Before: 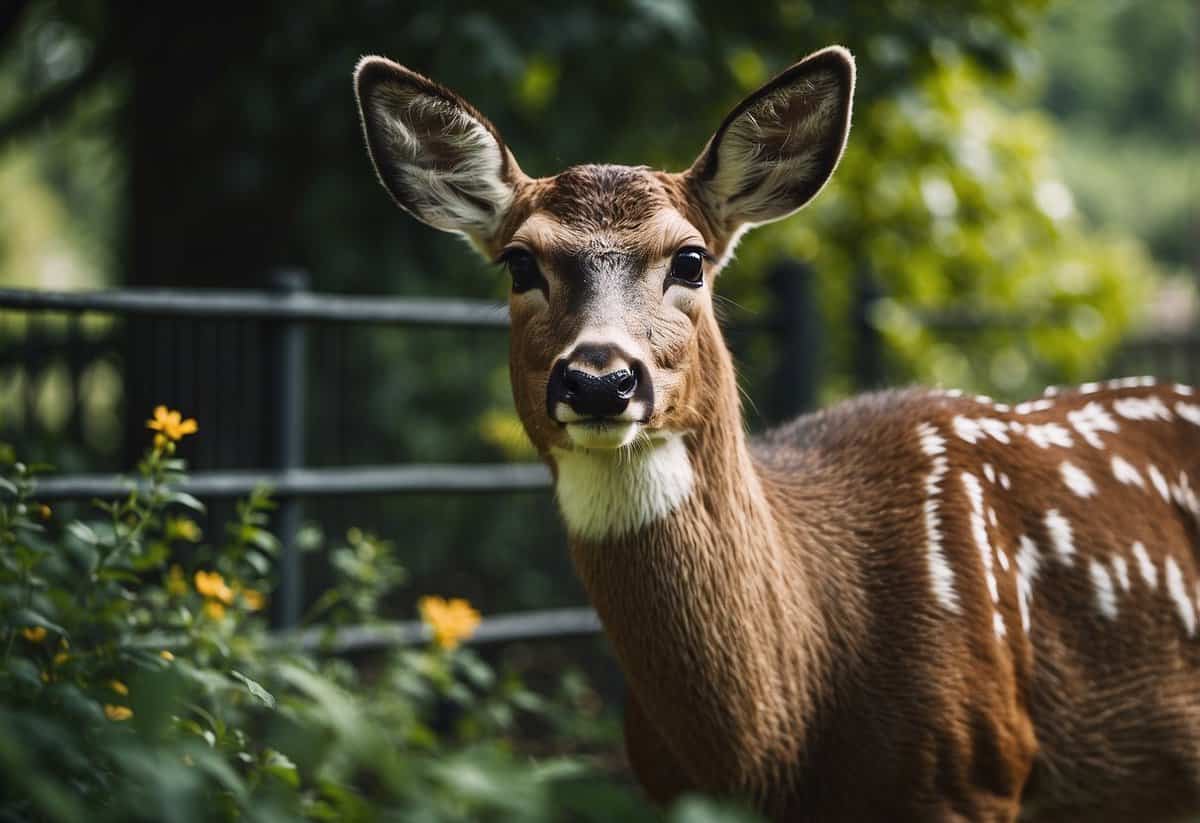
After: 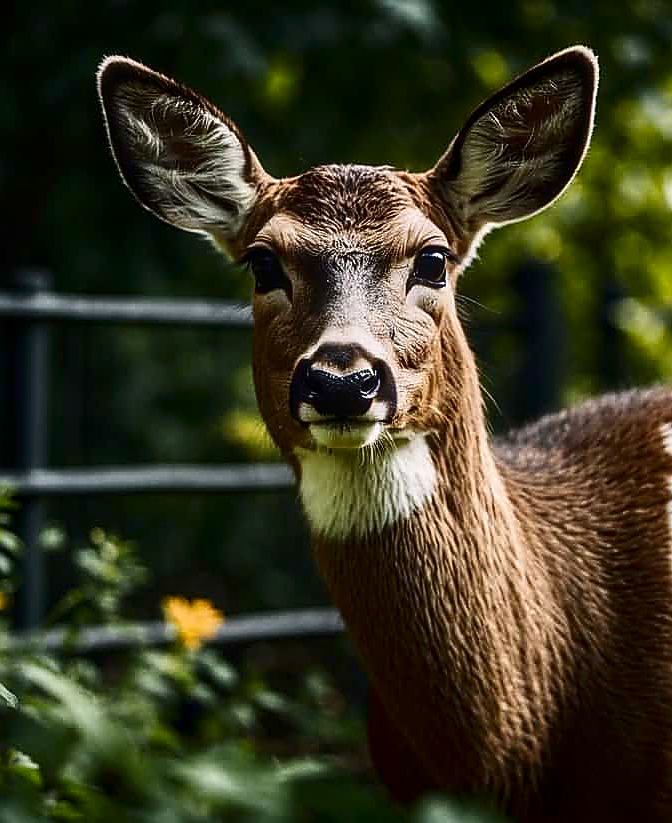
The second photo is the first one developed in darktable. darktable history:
sharpen: radius 1.417, amount 1.267, threshold 0.69
crop: left 21.46%, right 22.457%
local contrast: on, module defaults
contrast brightness saturation: contrast 0.204, brightness -0.114, saturation 0.104
exposure: black level correction 0, exposure 0 EV, compensate highlight preservation false
